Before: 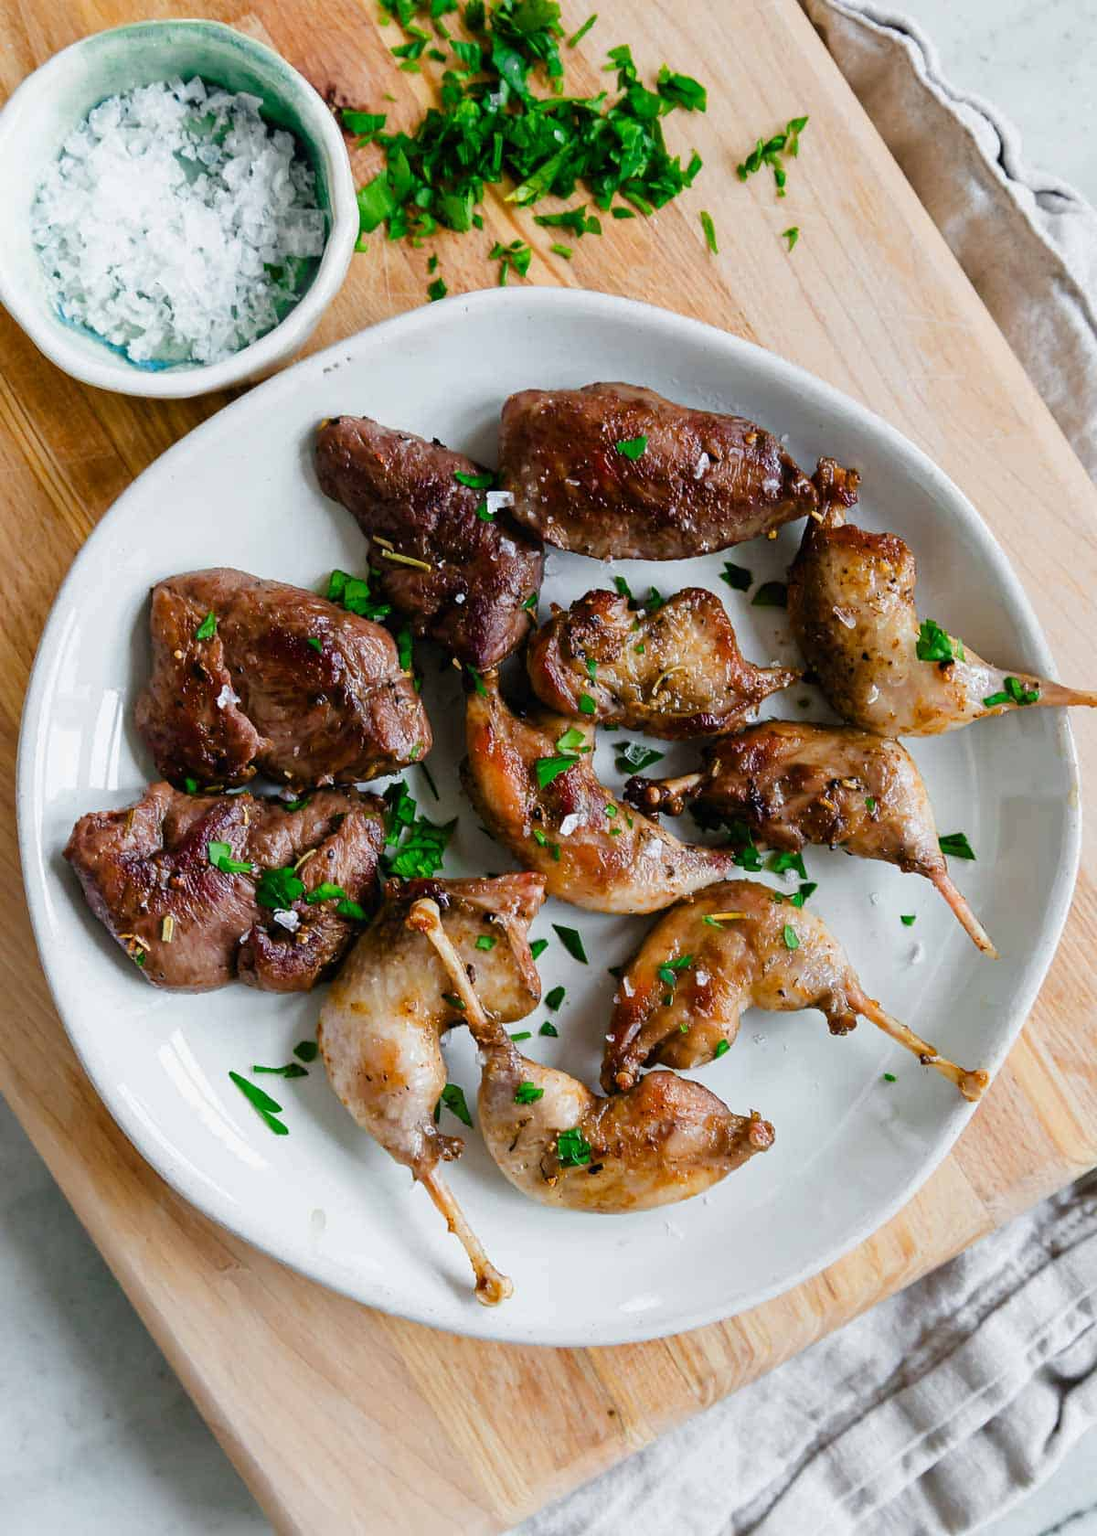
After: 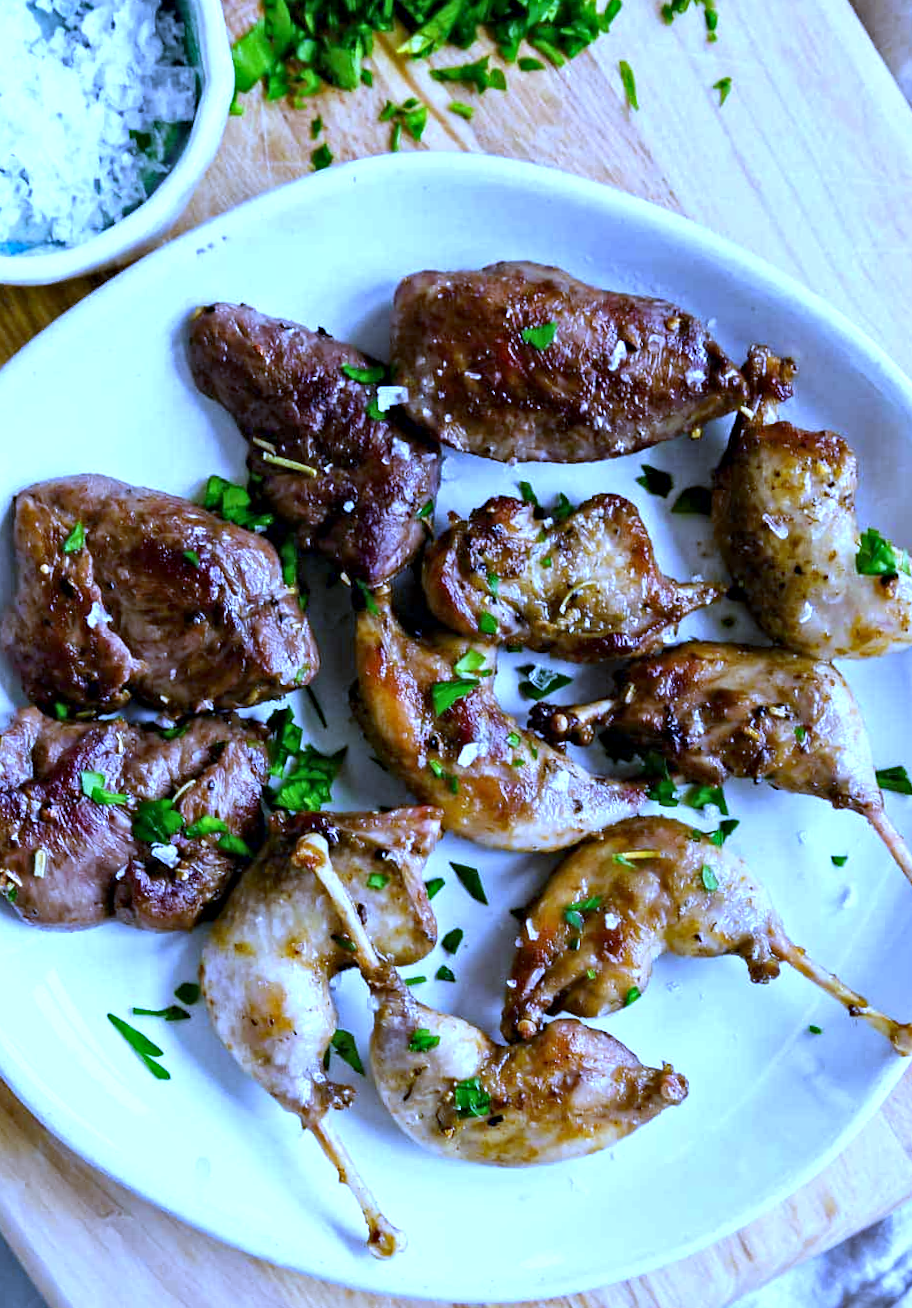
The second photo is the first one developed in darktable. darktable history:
crop and rotate: left 10.071%, top 10.071%, right 10.02%, bottom 10.02%
exposure: black level correction 0.001, exposure 0.5 EV, compensate exposure bias true, compensate highlight preservation false
contrast equalizer: y [[0.5, 0.5, 0.544, 0.569, 0.5, 0.5], [0.5 ×6], [0.5 ×6], [0 ×6], [0 ×6]]
rotate and perspective: rotation 0.074°, lens shift (vertical) 0.096, lens shift (horizontal) -0.041, crop left 0.043, crop right 0.952, crop top 0.024, crop bottom 0.979
white balance: red 0.766, blue 1.537
